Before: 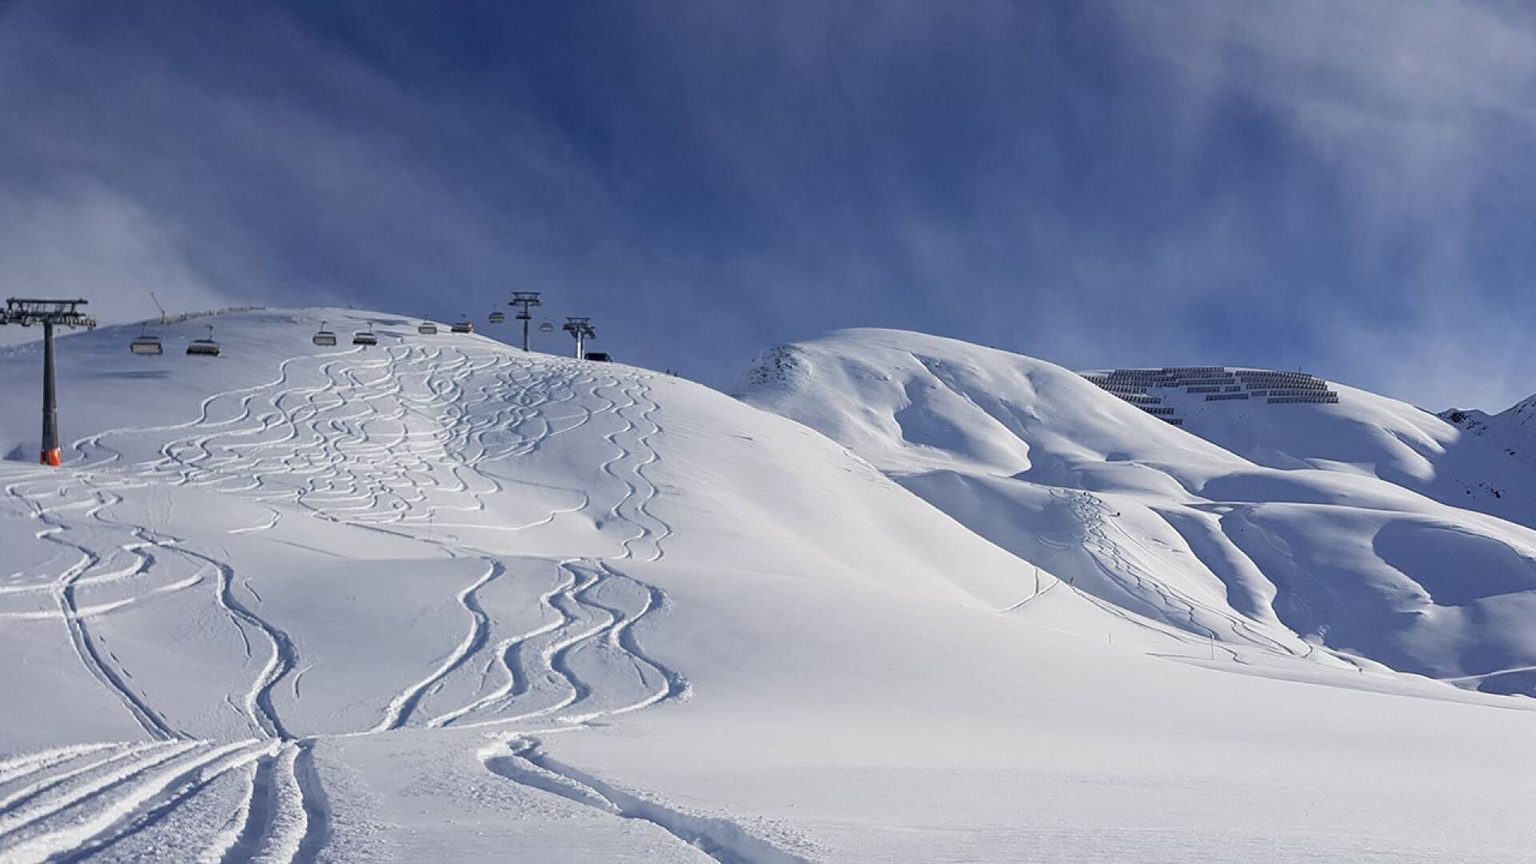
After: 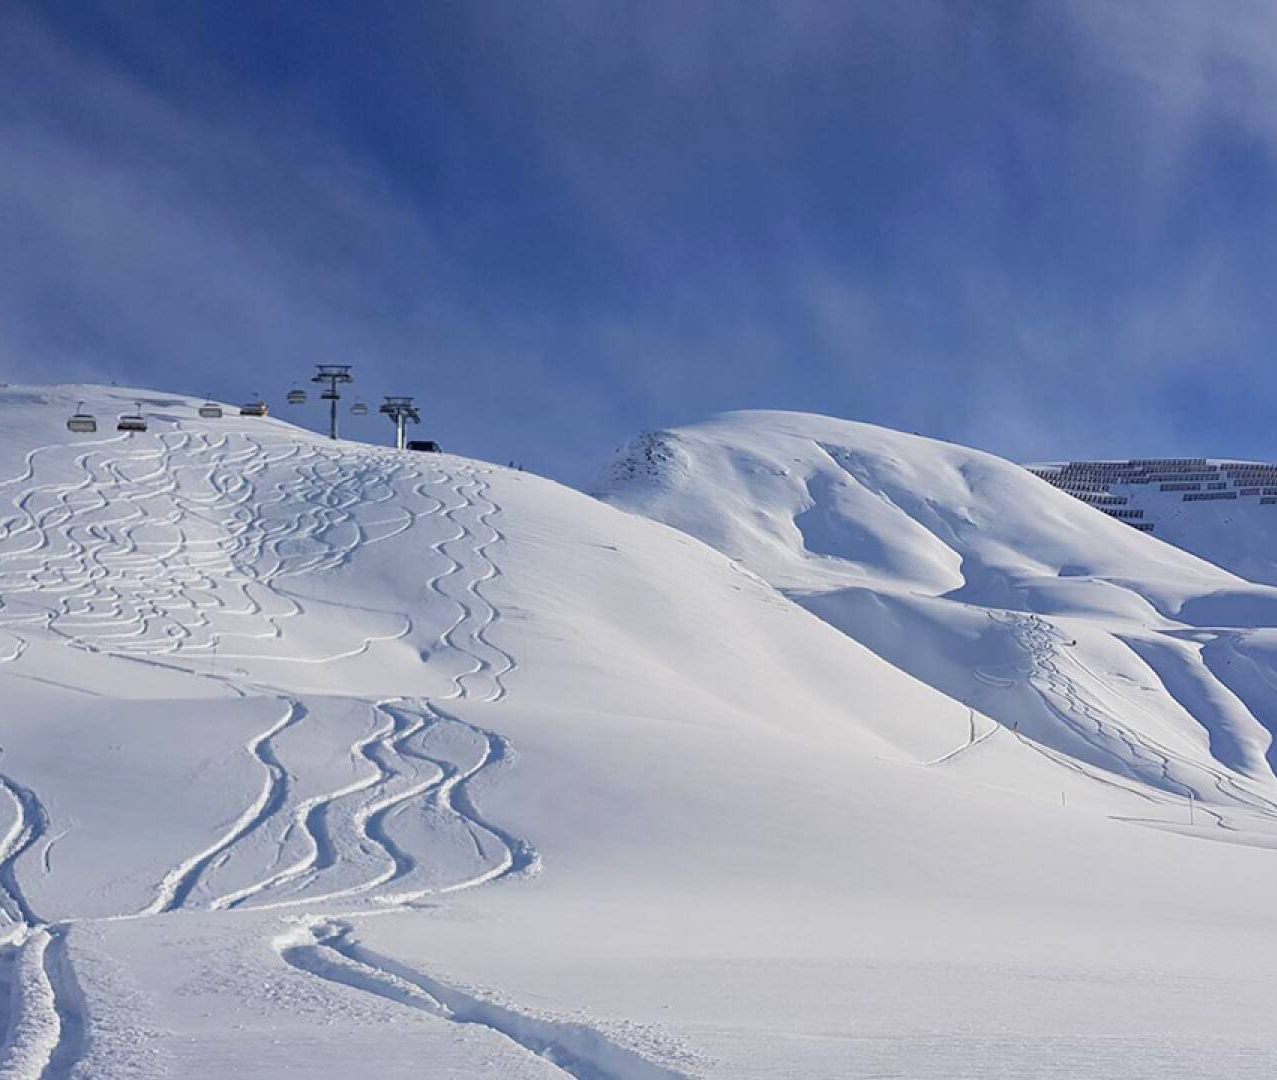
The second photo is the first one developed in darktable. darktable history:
crop: left 16.899%, right 16.556%
shadows and highlights: shadows -20, white point adjustment -2, highlights -35
contrast brightness saturation: contrast 0.07, brightness 0.08, saturation 0.18
